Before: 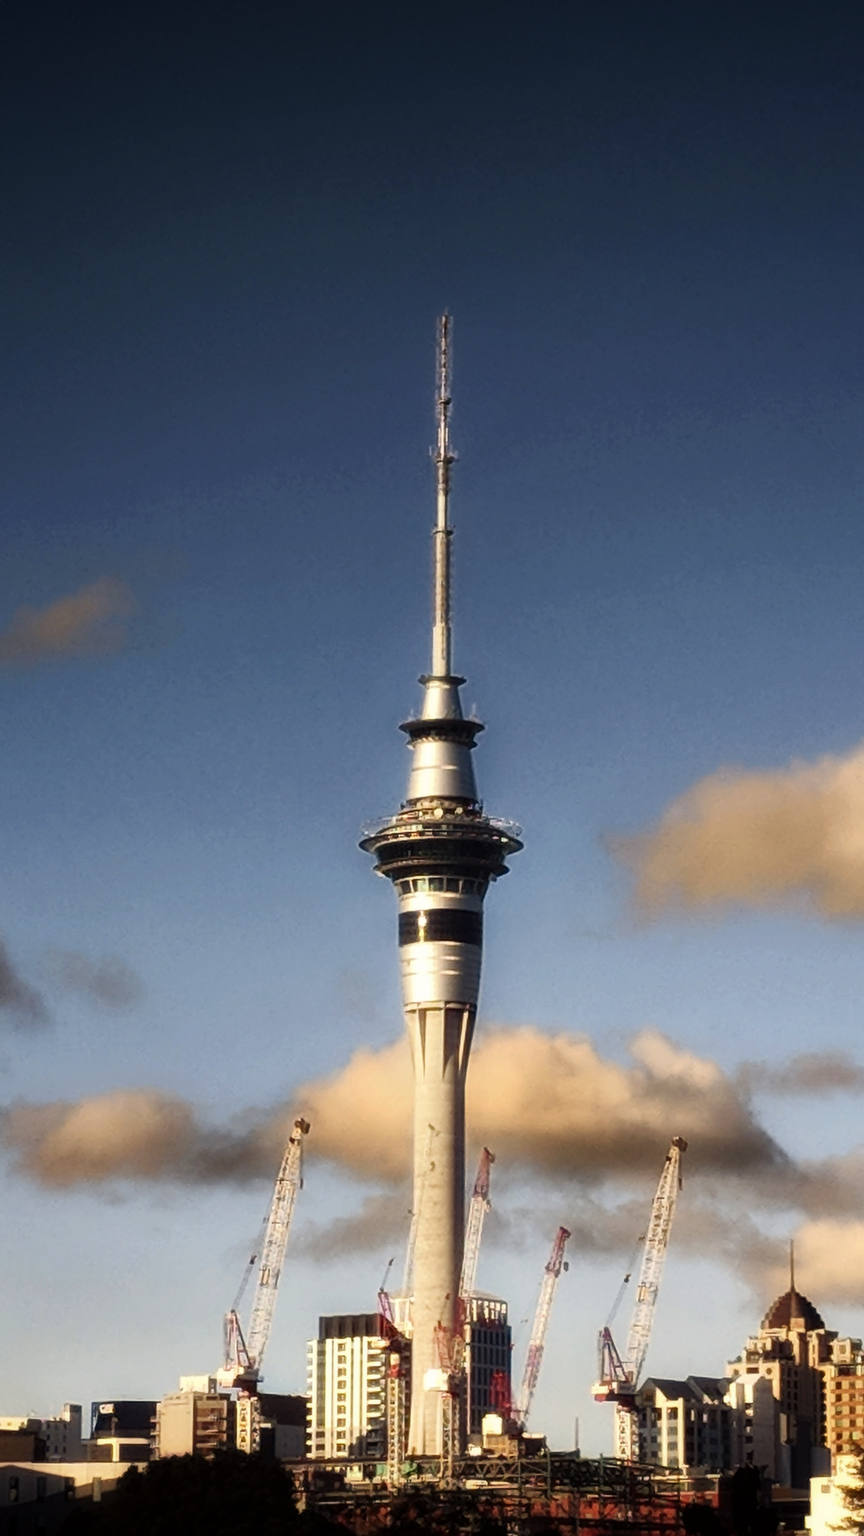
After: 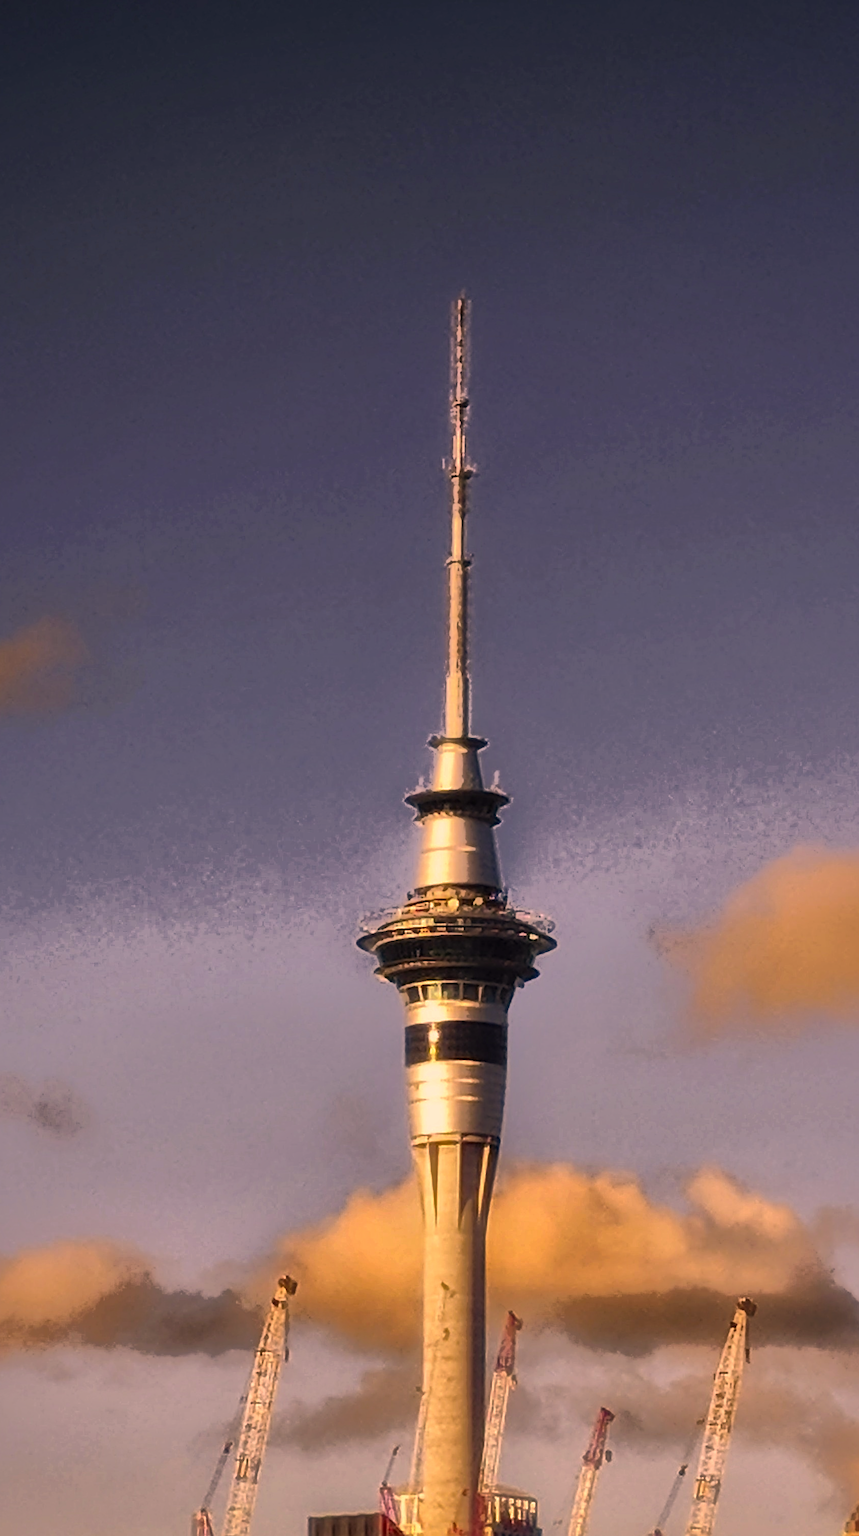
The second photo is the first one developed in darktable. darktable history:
color correction: highlights a* 22.43, highlights b* 21.56
sharpen: on, module defaults
tone curve: curves: ch0 [(0, 0) (0.003, 0.003) (0.011, 0.01) (0.025, 0.023) (0.044, 0.042) (0.069, 0.065) (0.1, 0.094) (0.136, 0.127) (0.177, 0.166) (0.224, 0.211) (0.277, 0.26) (0.335, 0.315) (0.399, 0.375) (0.468, 0.44) (0.543, 0.658) (0.623, 0.718) (0.709, 0.782) (0.801, 0.851) (0.898, 0.923) (1, 1)], color space Lab, independent channels, preserve colors none
crop and rotate: left 7.674%, top 4.572%, right 10.577%, bottom 13.213%
shadows and highlights: shadows 38.81, highlights -75.28
